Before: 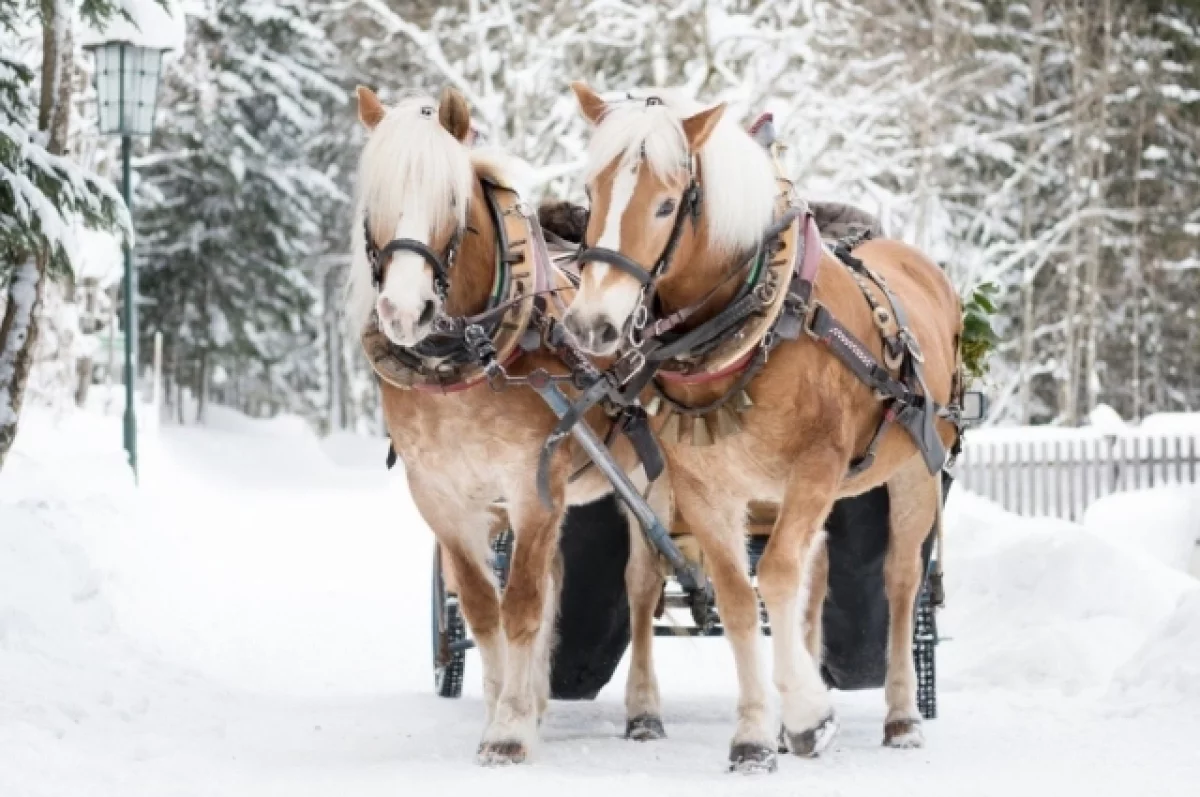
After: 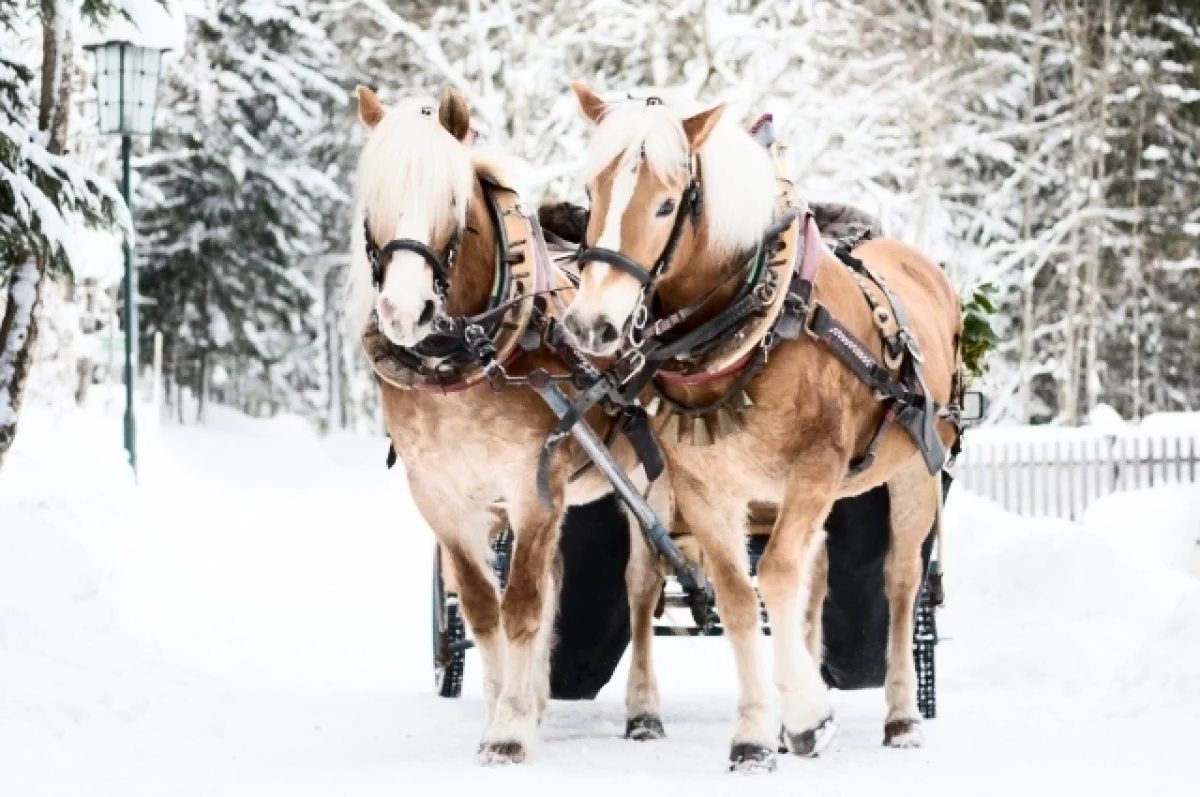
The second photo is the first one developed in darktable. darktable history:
white balance: emerald 1
contrast brightness saturation: contrast 0.28
